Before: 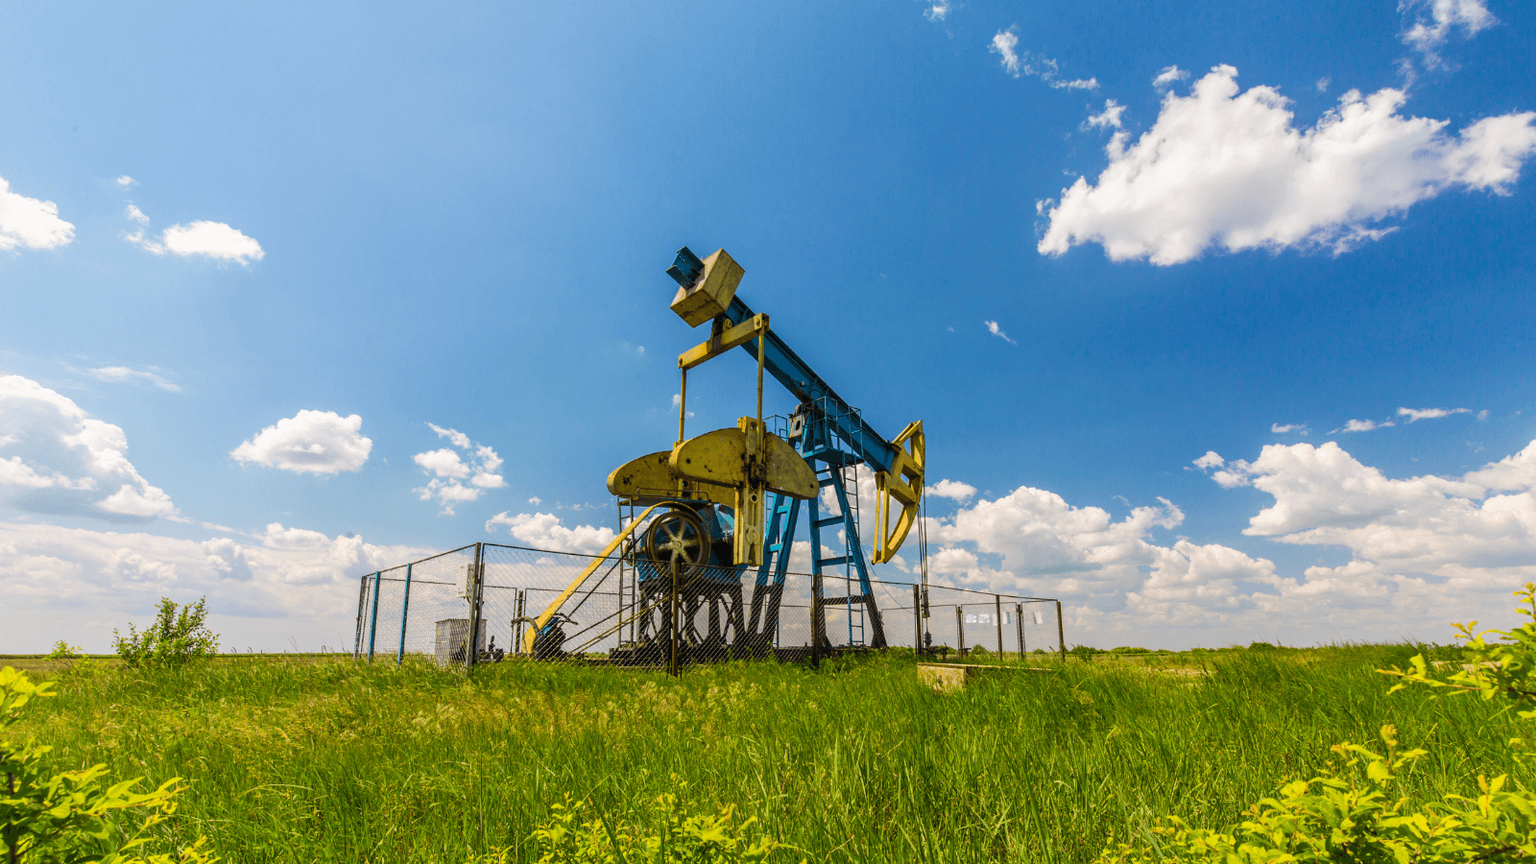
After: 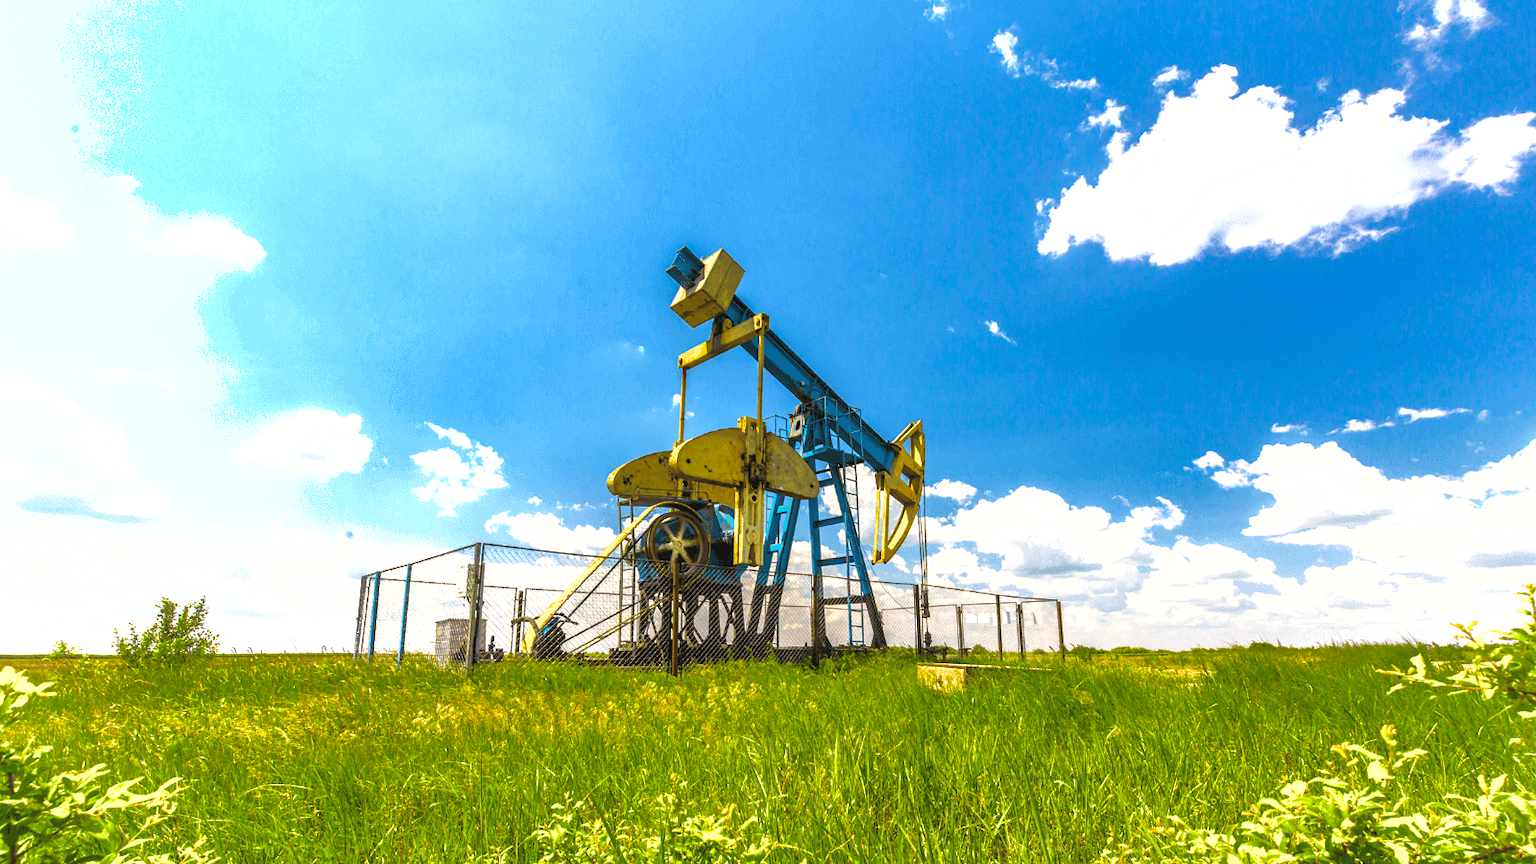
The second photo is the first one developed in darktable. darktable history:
shadows and highlights: shadows 39.74, highlights -60.1
exposure: exposure 1 EV, compensate exposure bias true, compensate highlight preservation false
tone equalizer: on, module defaults
